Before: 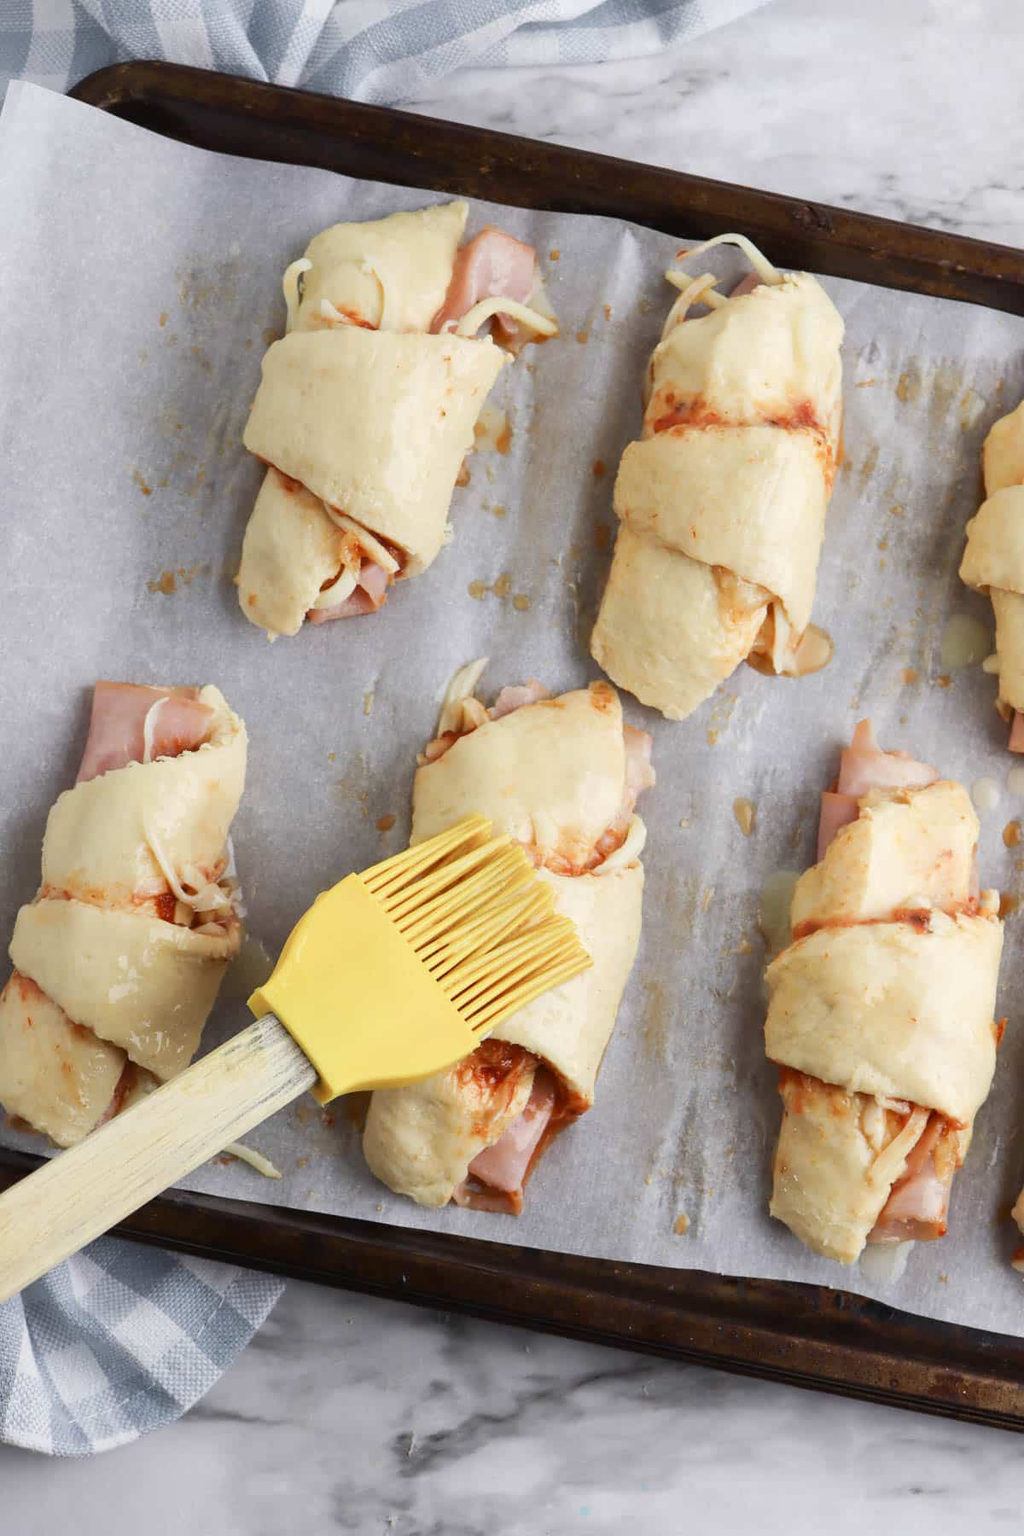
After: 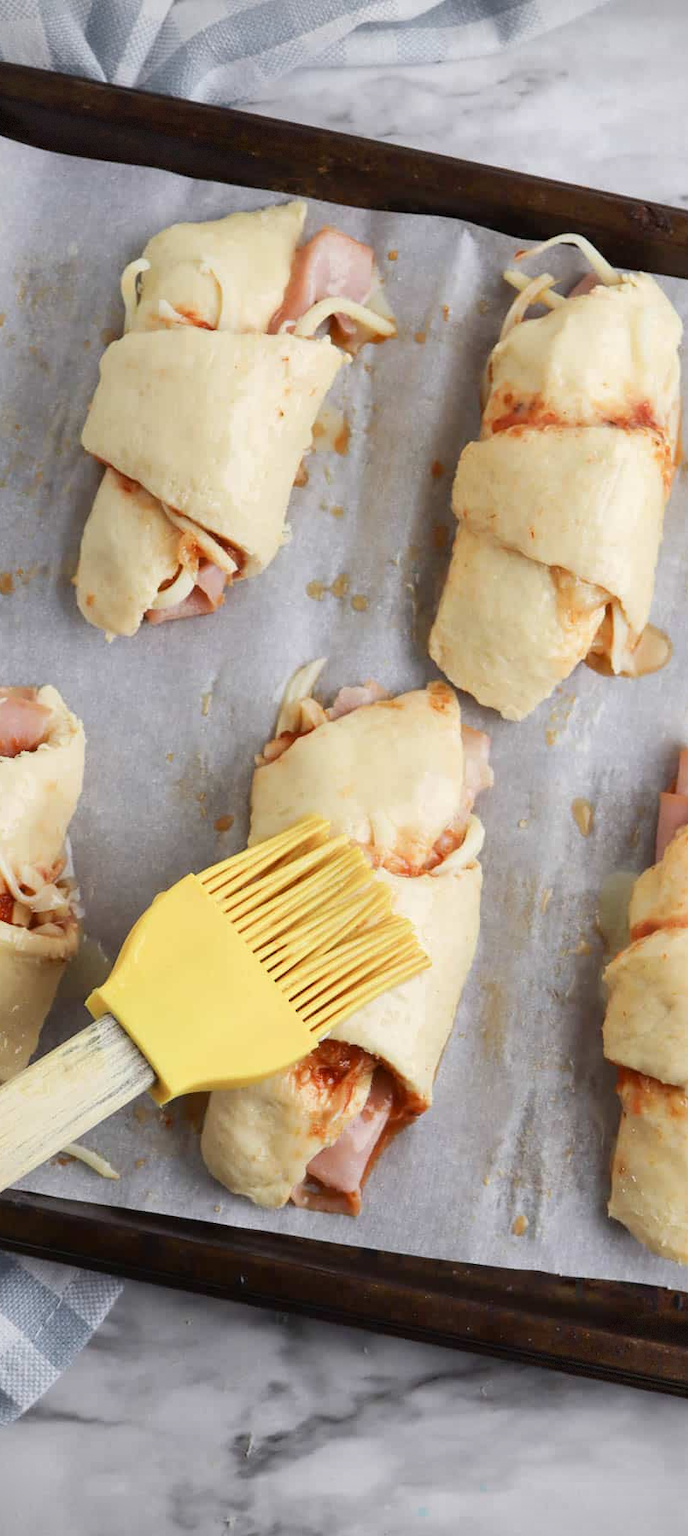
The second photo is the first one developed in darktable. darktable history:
vignetting: dithering 8-bit output, unbound false
crop and rotate: left 15.847%, right 16.941%
